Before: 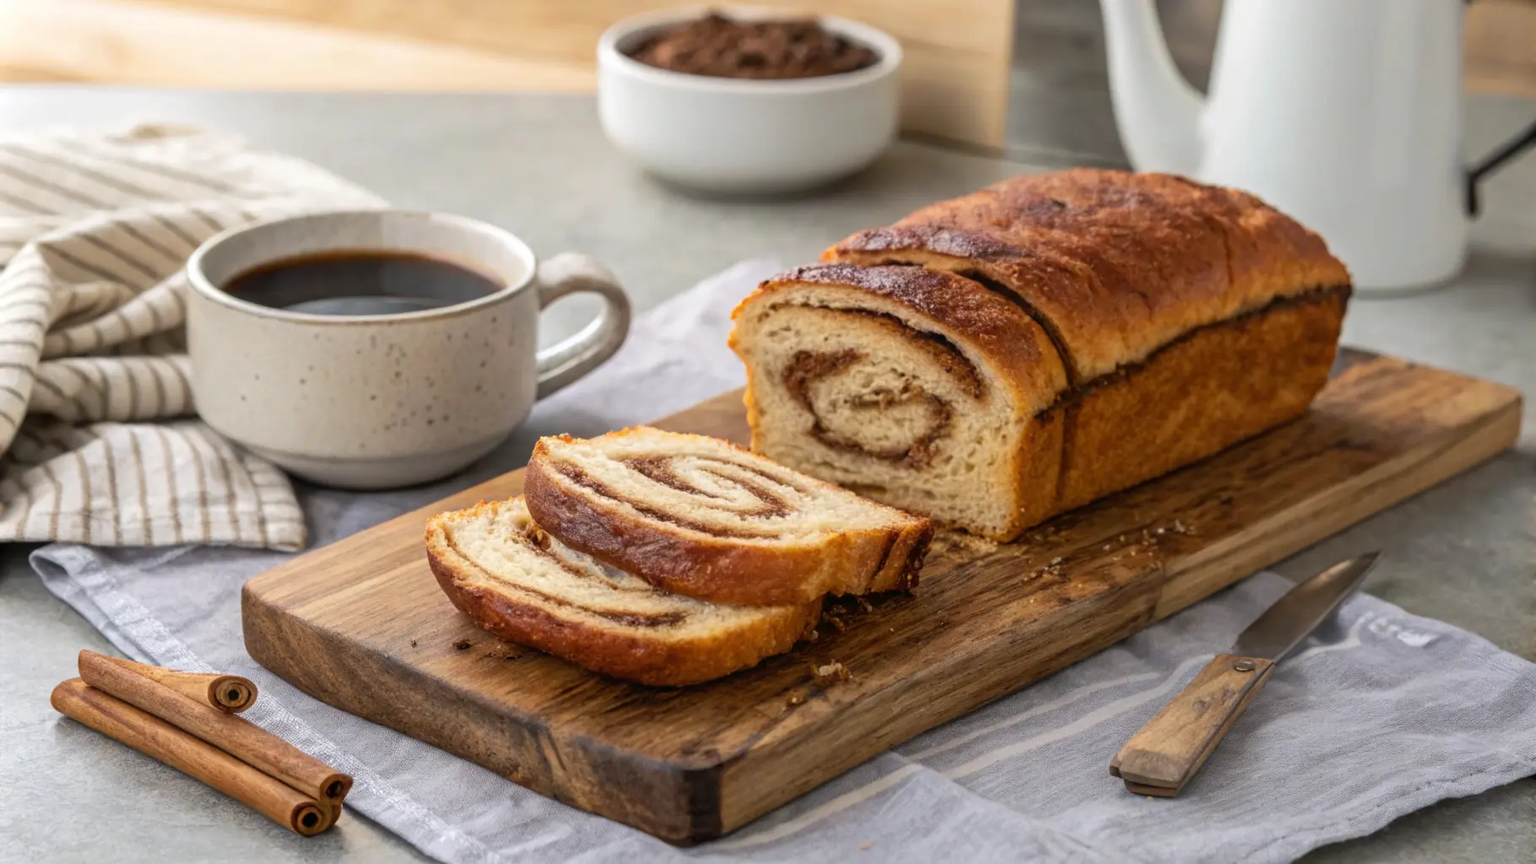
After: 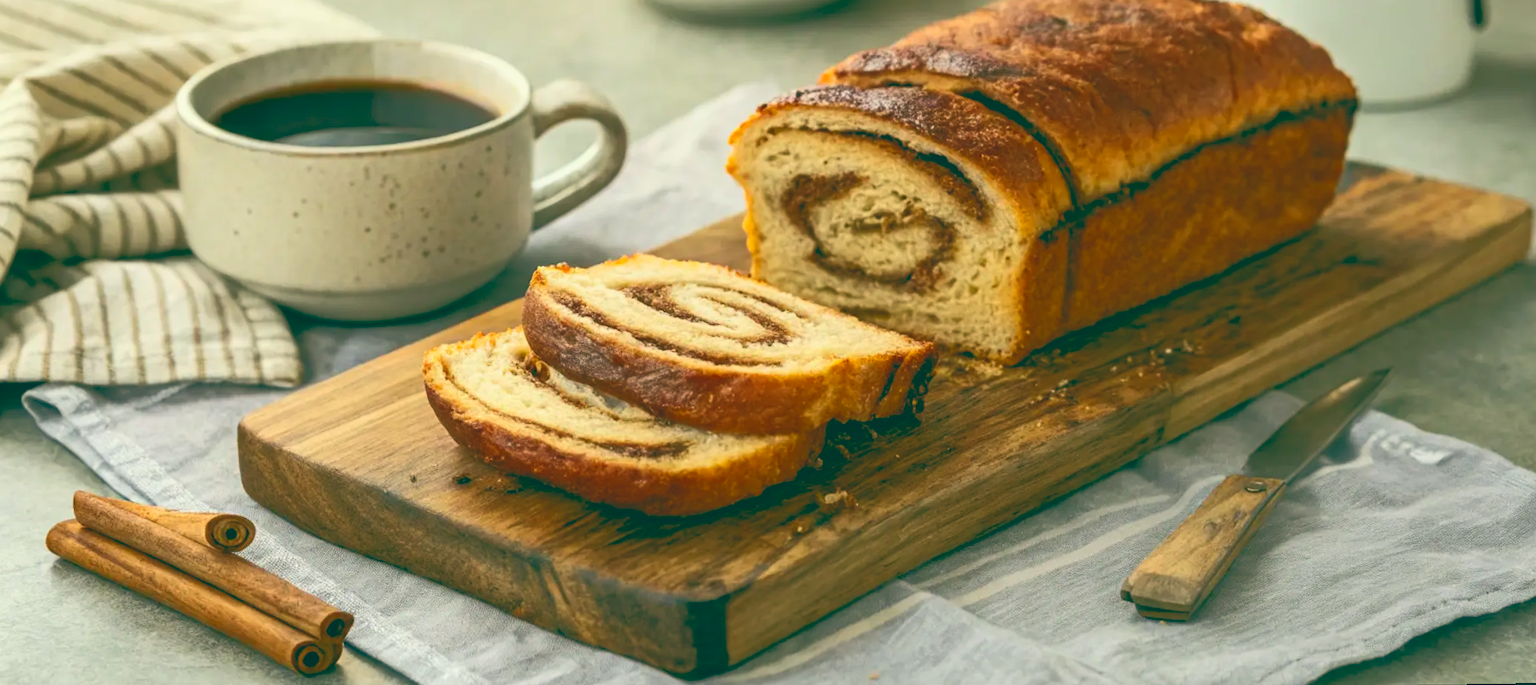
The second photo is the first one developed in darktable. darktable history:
crop and rotate: top 19.998%
shadows and highlights: radius 125.46, shadows 30.51, highlights -30.51, low approximation 0.01, soften with gaussian
color balance: lift [1.005, 0.99, 1.007, 1.01], gamma [1, 1.034, 1.032, 0.966], gain [0.873, 1.055, 1.067, 0.933]
rgb curve: curves: ch0 [(0, 0) (0.072, 0.166) (0.217, 0.293) (0.414, 0.42) (1, 1)], compensate middle gray true, preserve colors basic power
tone equalizer: on, module defaults
rotate and perspective: rotation -1°, crop left 0.011, crop right 0.989, crop top 0.025, crop bottom 0.975
contrast brightness saturation: contrast 0.23, brightness 0.1, saturation 0.29
